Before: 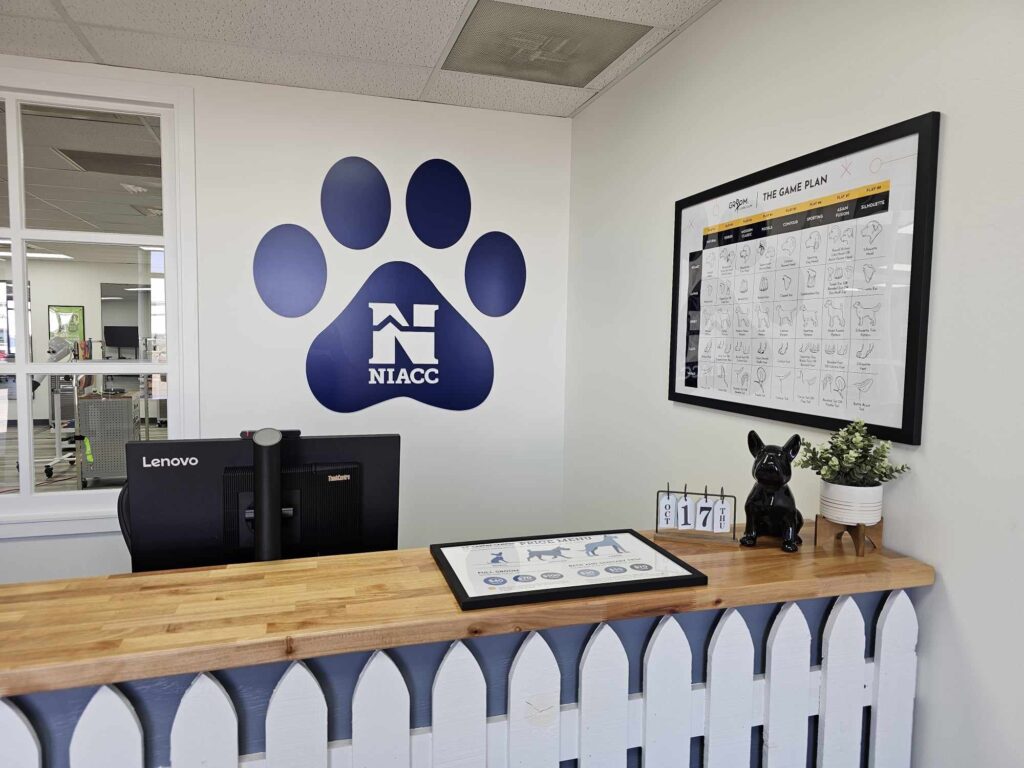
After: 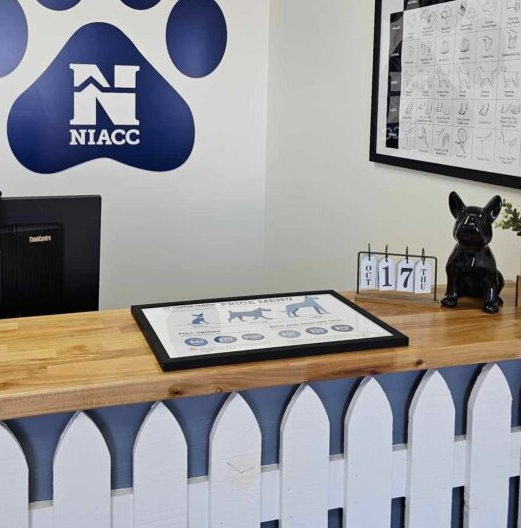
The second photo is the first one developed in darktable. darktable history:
color contrast: green-magenta contrast 0.81
crop and rotate: left 29.237%, top 31.152%, right 19.807%
